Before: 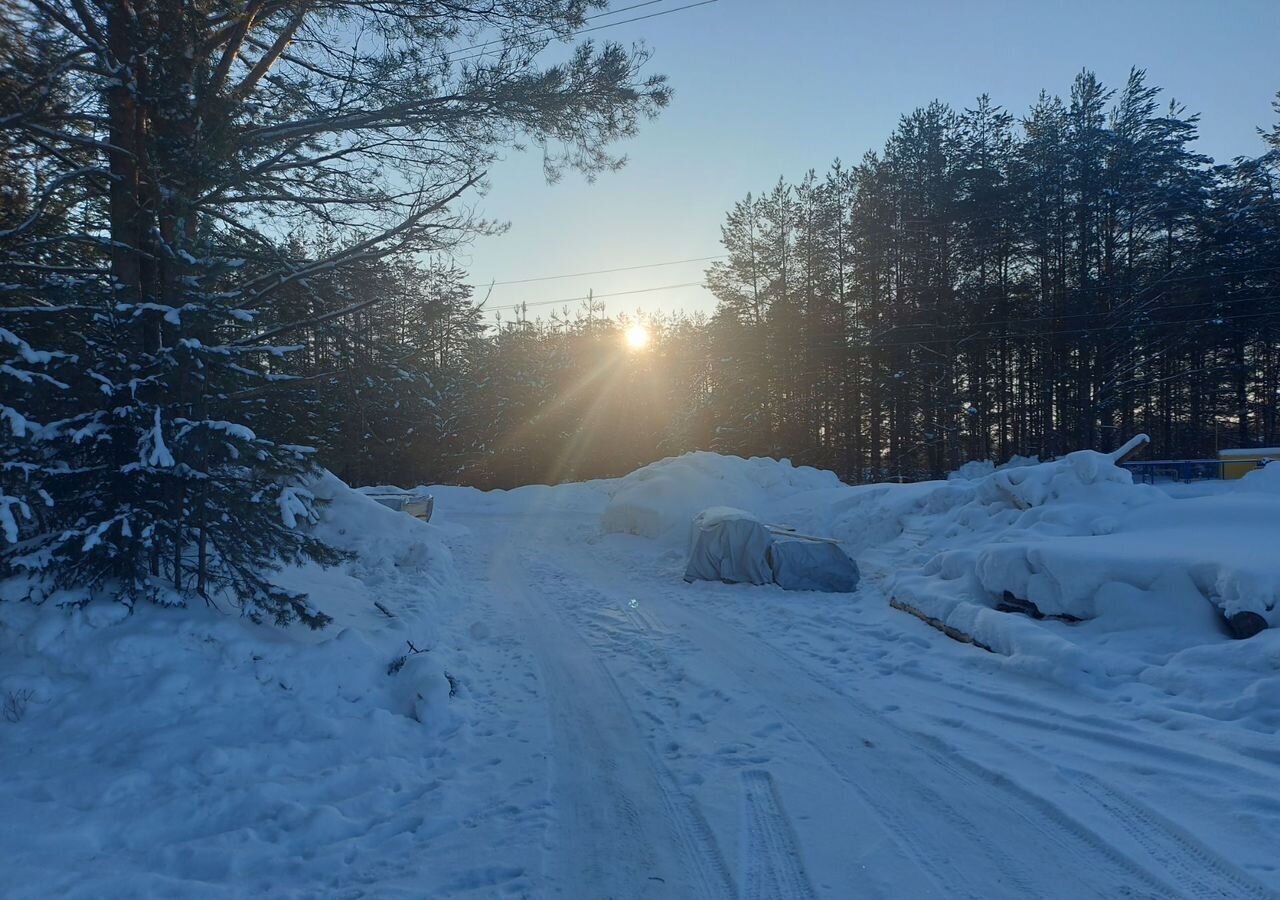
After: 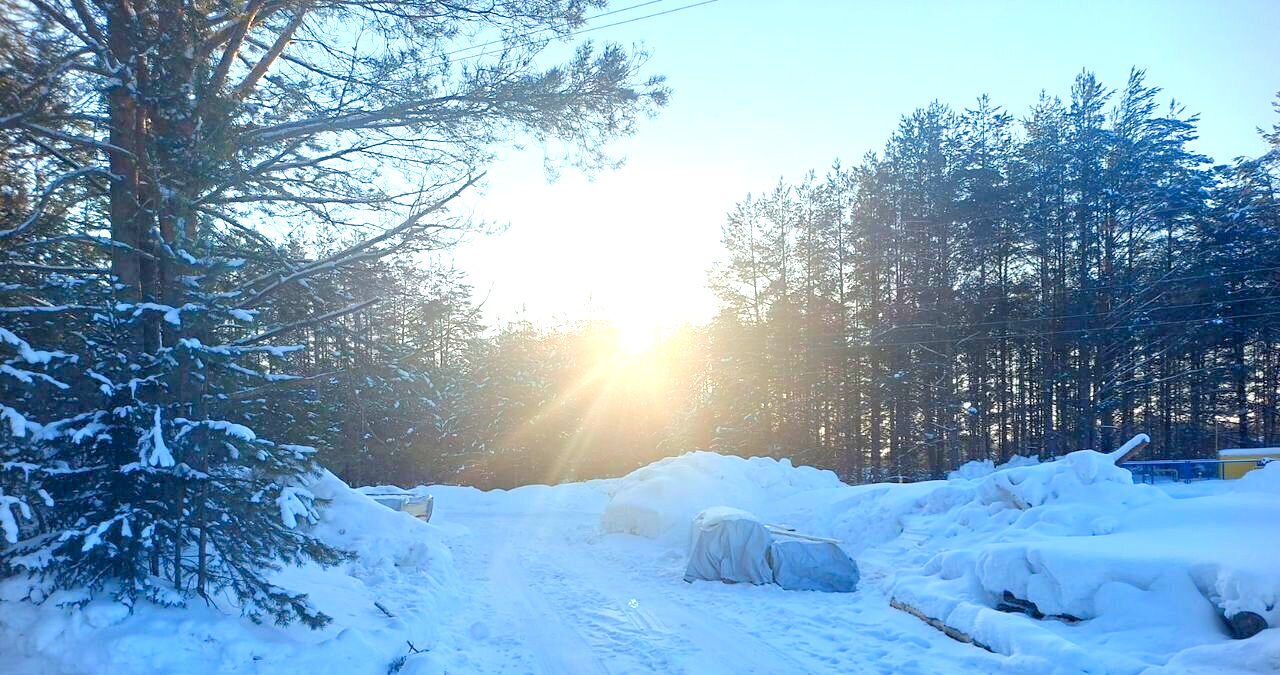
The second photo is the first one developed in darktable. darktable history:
crop: bottom 24.746%
exposure: exposure 0.715 EV, compensate highlight preservation false
vignetting: fall-off start 91.79%
levels: levels [0.036, 0.364, 0.827]
